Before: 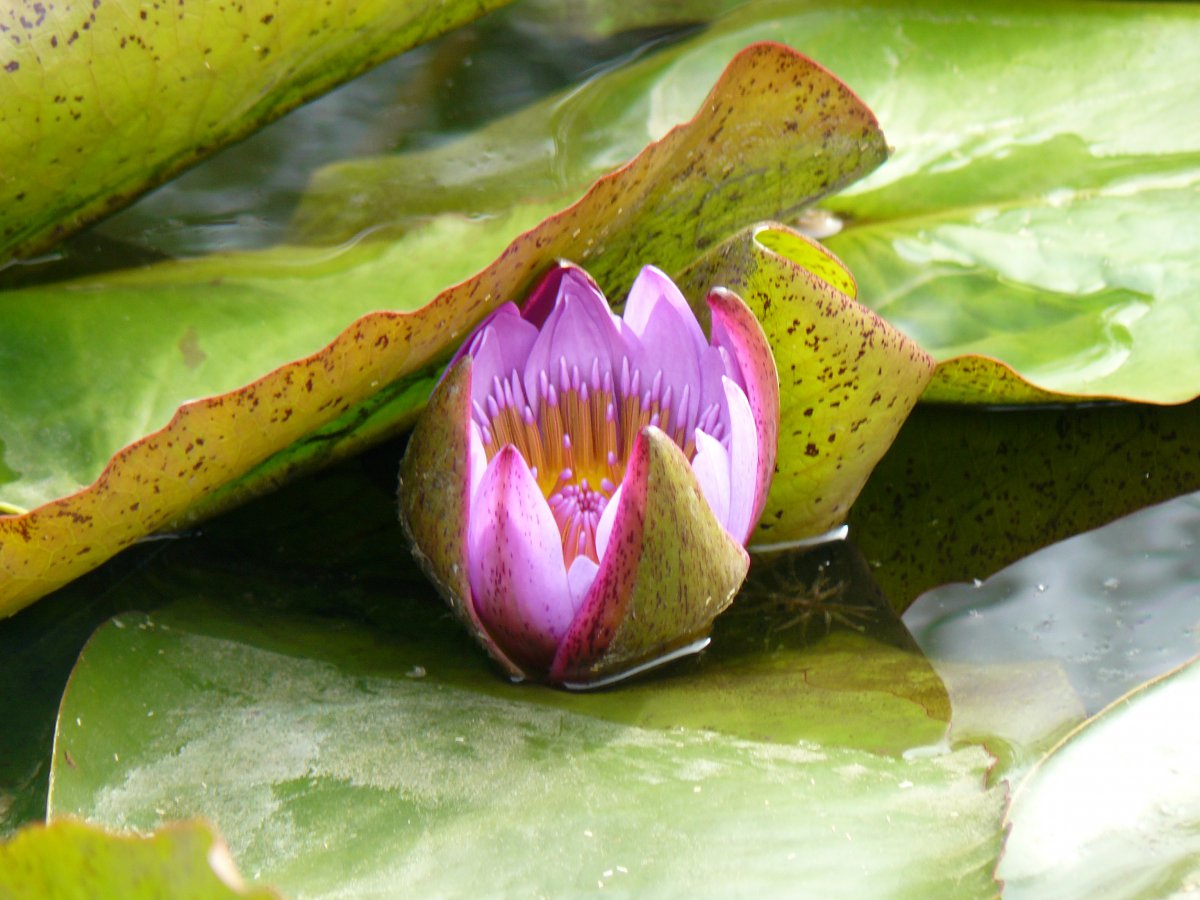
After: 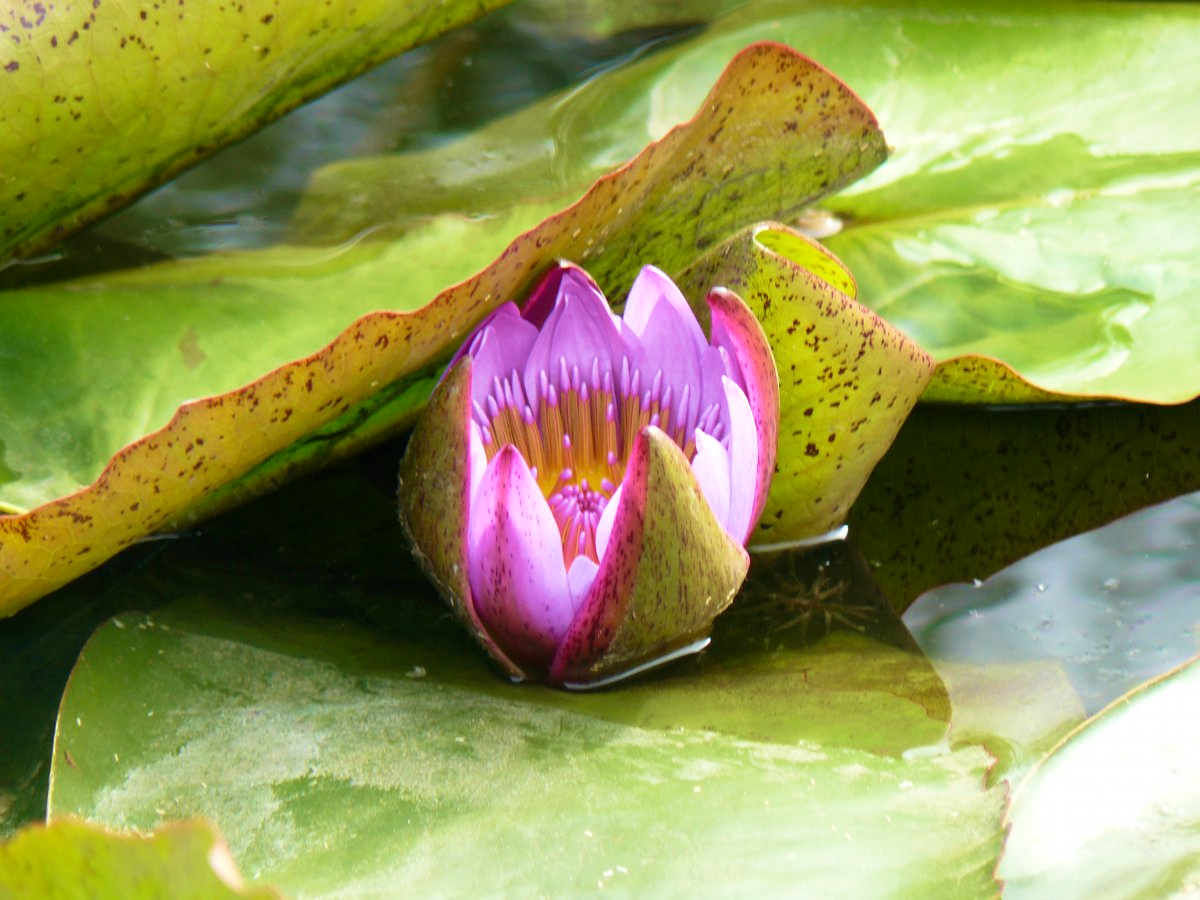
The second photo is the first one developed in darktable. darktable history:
contrast brightness saturation: contrast 0.097, brightness 0.014, saturation 0.024
velvia: strength 39.75%
